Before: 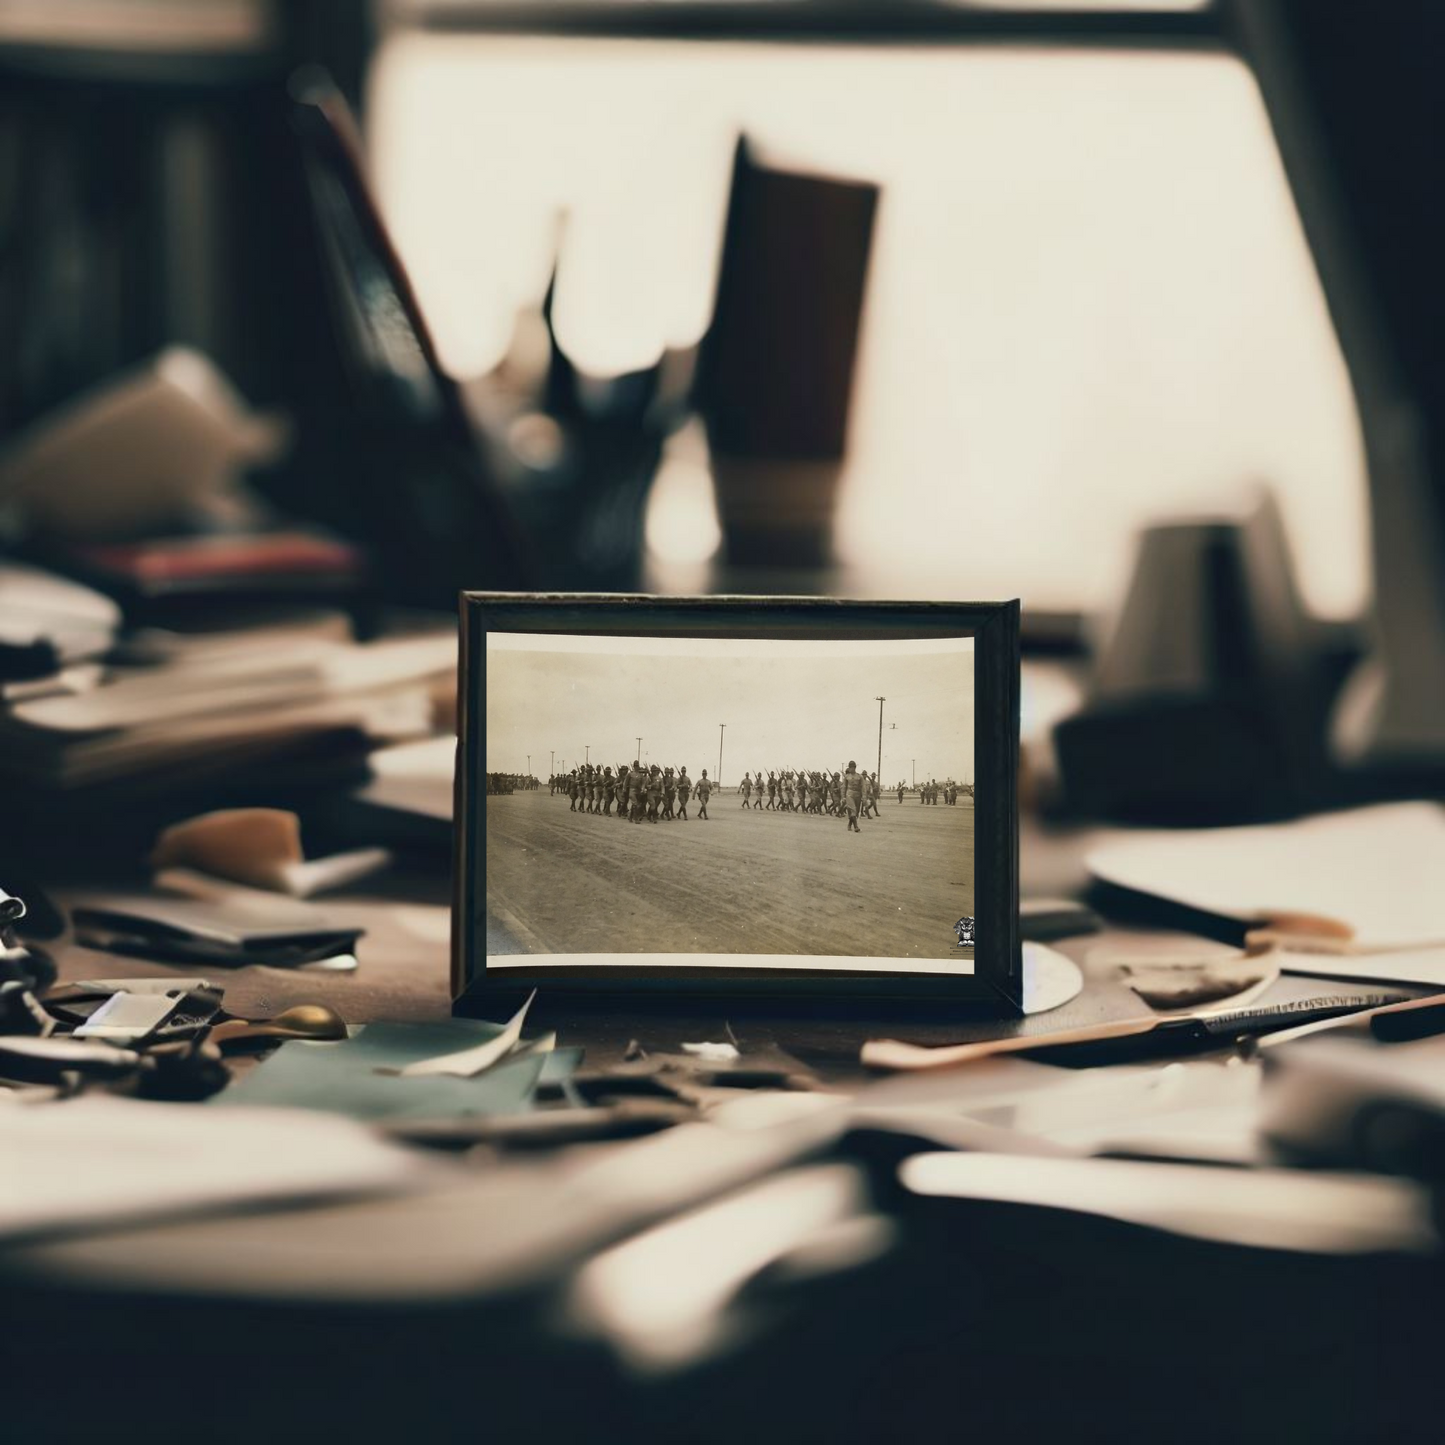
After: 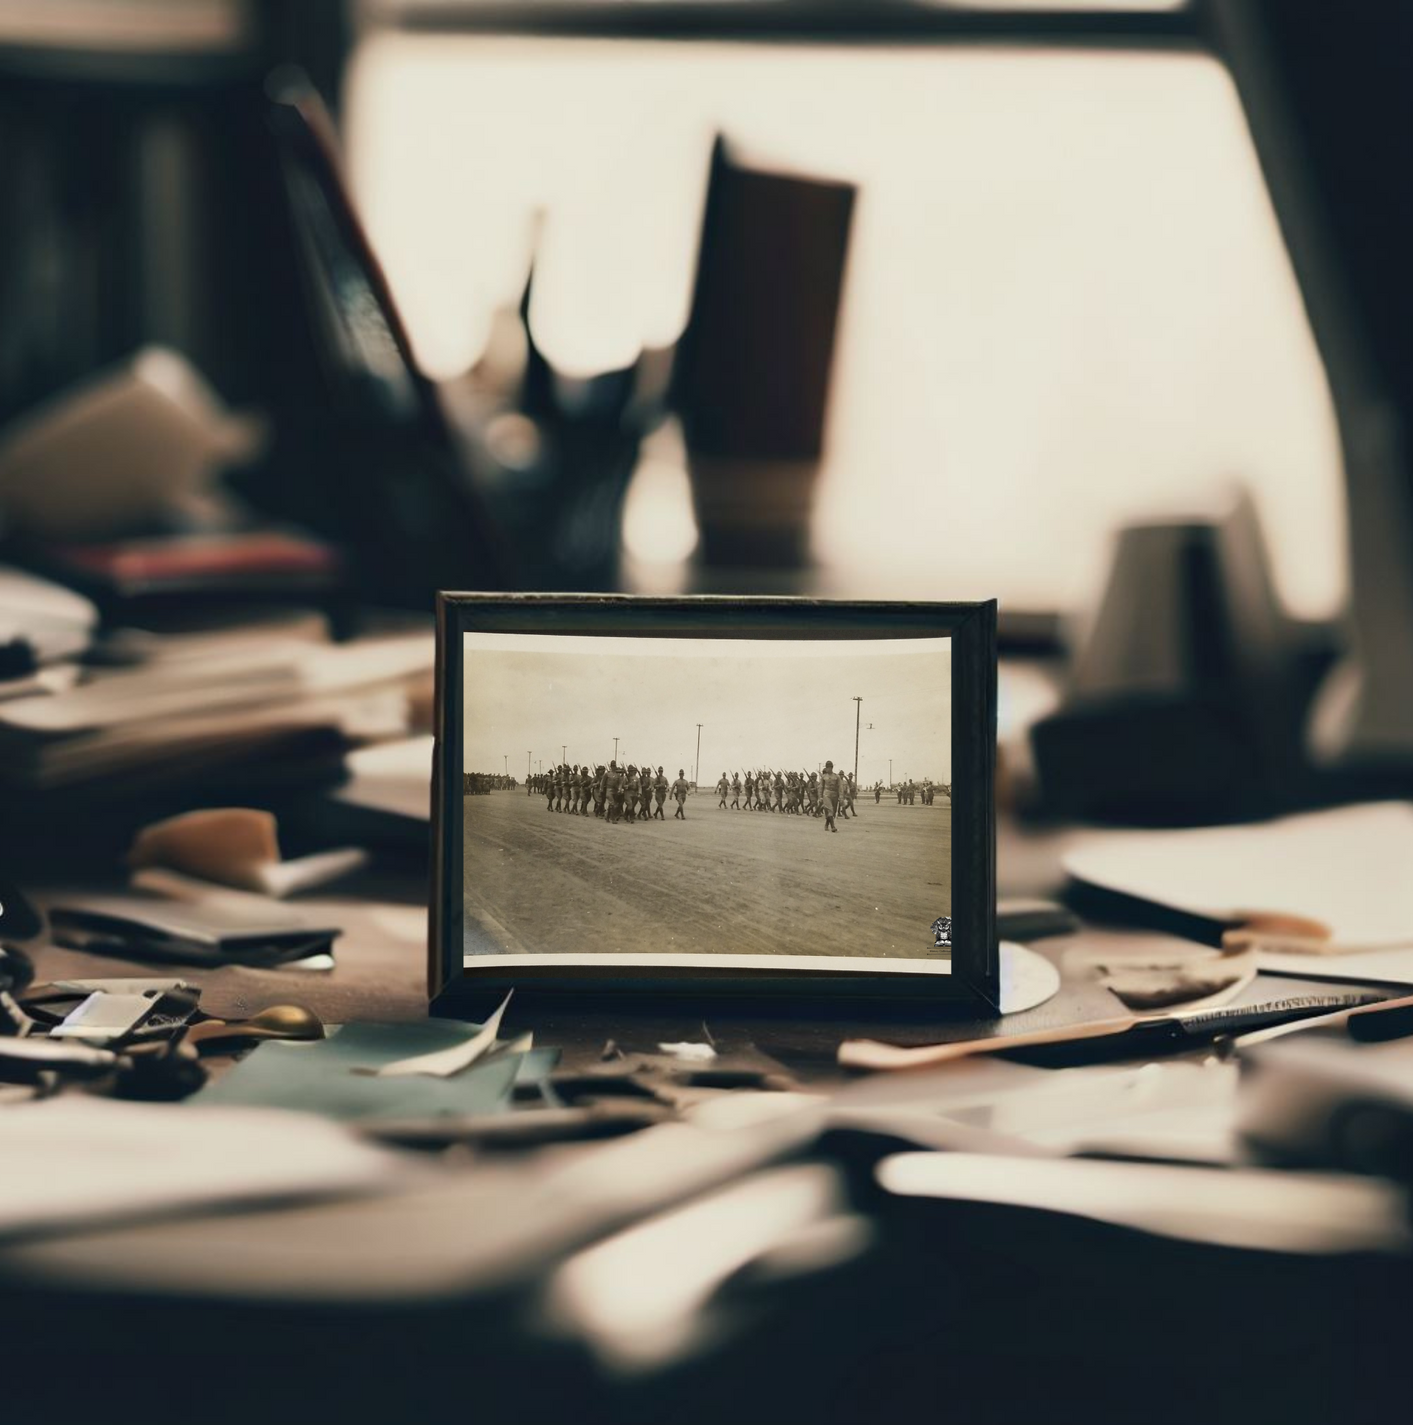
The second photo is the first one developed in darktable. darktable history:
color calibration: illuminant same as pipeline (D50), adaptation XYZ, x 0.345, y 0.358, temperature 5005.55 K
crop and rotate: left 1.613%, right 0.584%, bottom 1.331%
